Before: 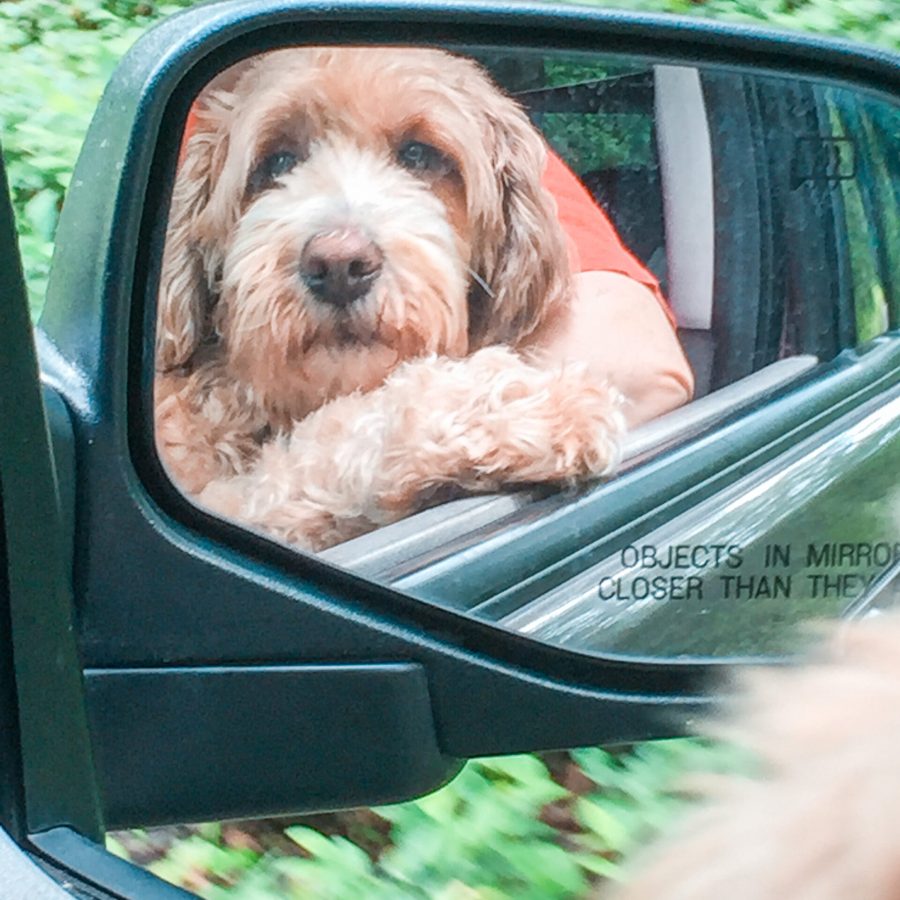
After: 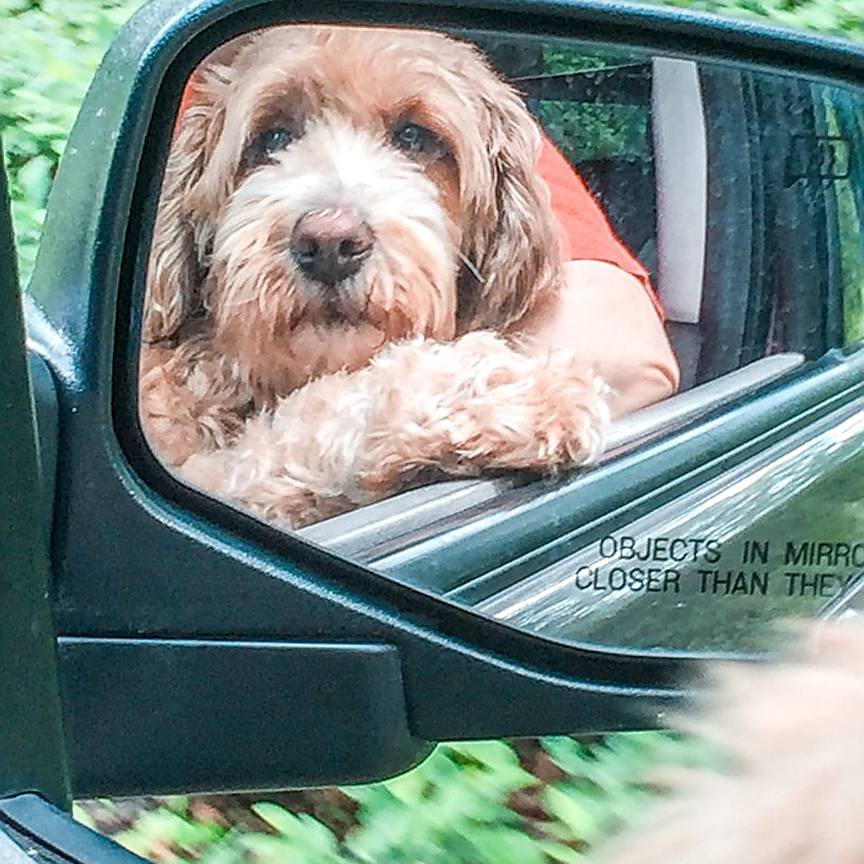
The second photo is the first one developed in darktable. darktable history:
local contrast: detail 130%
sharpen: radius 1.4, amount 1.25, threshold 0.7
crop and rotate: angle -2.38°
